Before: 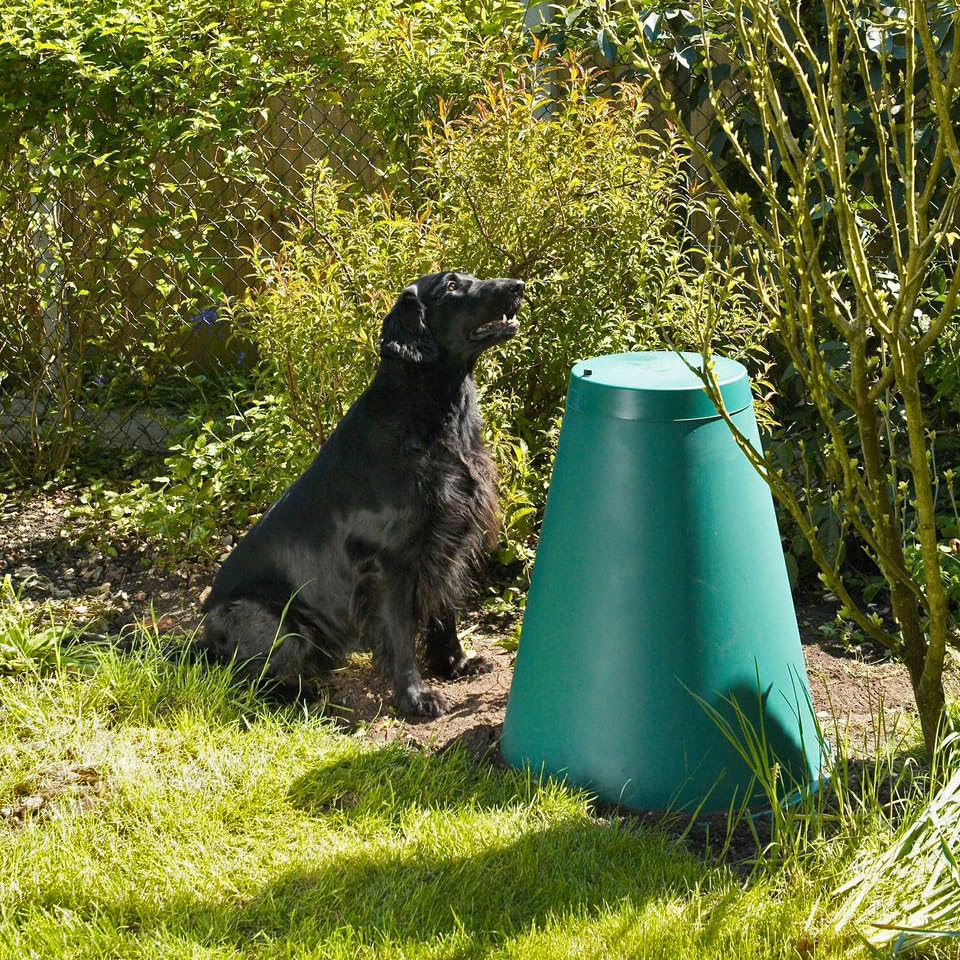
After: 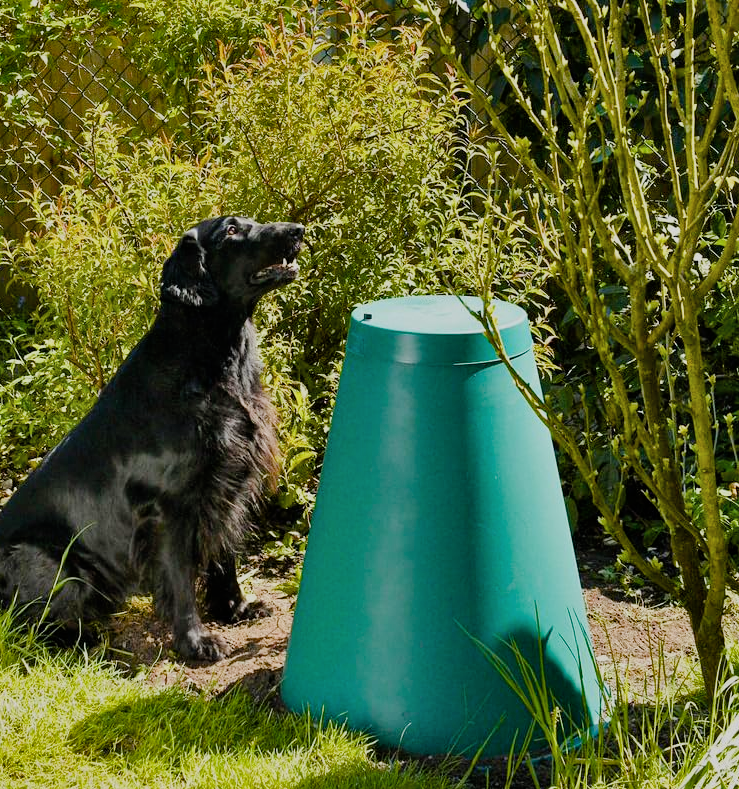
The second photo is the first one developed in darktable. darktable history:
filmic rgb: black relative exposure -7.65 EV, white relative exposure 4.56 EV, threshold 5.97 EV, hardness 3.61, enable highlight reconstruction true
crop: left 22.992%, top 5.899%, bottom 11.85%
color balance rgb: perceptual saturation grading › global saturation 20%, perceptual saturation grading › highlights -24.812%, perceptual saturation grading › shadows 49.996%, global vibrance 9.776%
shadows and highlights: shadows 48.09, highlights -41.41, soften with gaussian
